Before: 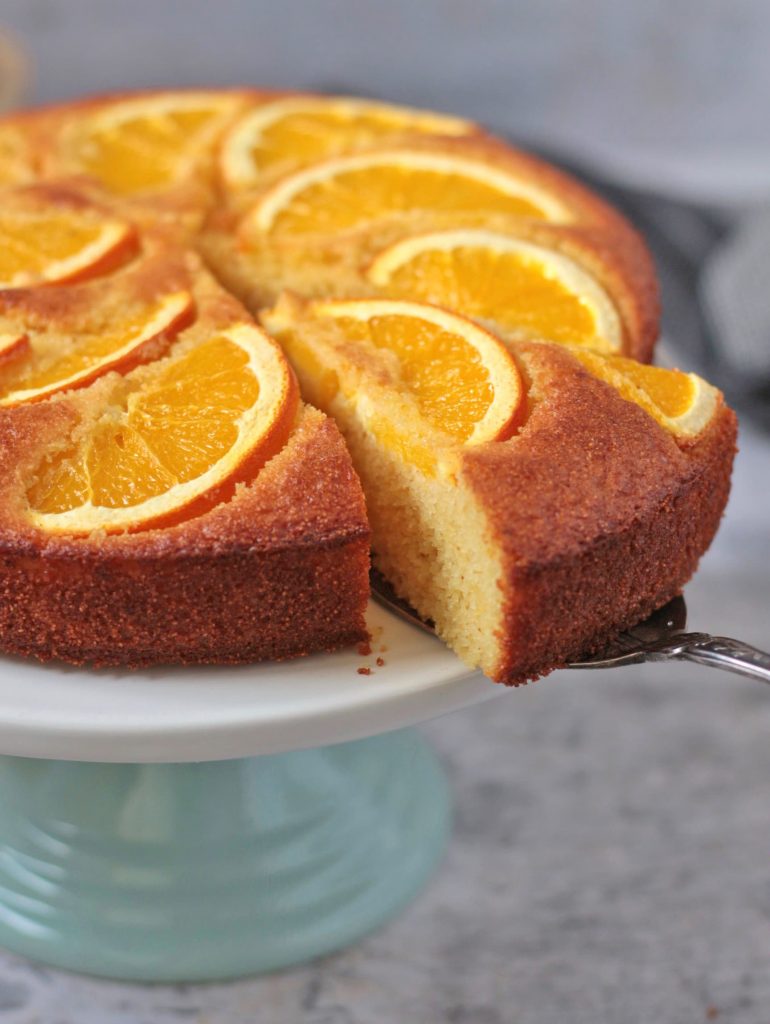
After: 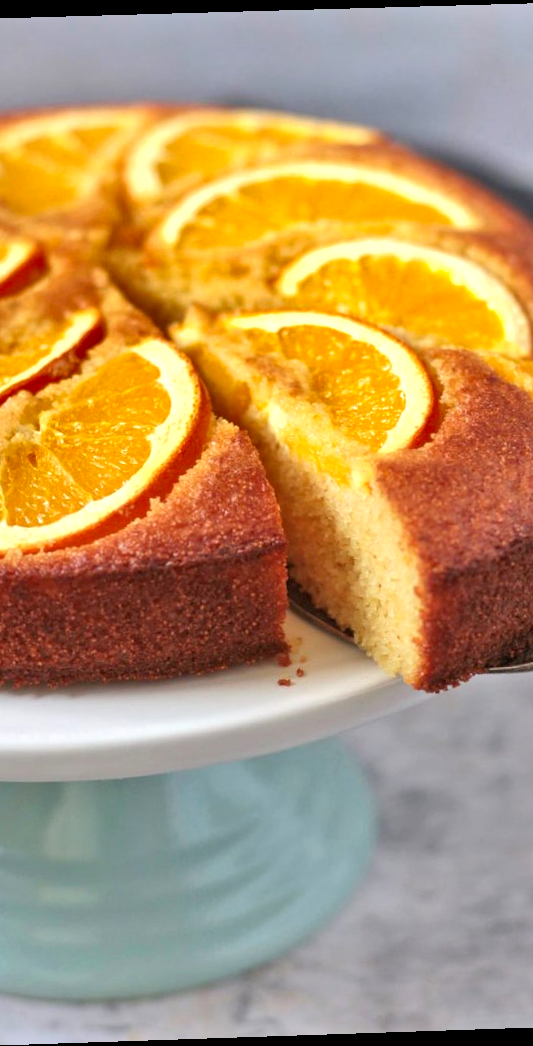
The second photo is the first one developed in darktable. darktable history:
rotate and perspective: rotation -1.77°, lens shift (horizontal) 0.004, automatic cropping off
exposure: black level correction 0.001, exposure 0.5 EV, compensate exposure bias true, compensate highlight preservation false
crop and rotate: left 12.673%, right 20.66%
shadows and highlights: shadows 75, highlights -60.85, soften with gaussian
